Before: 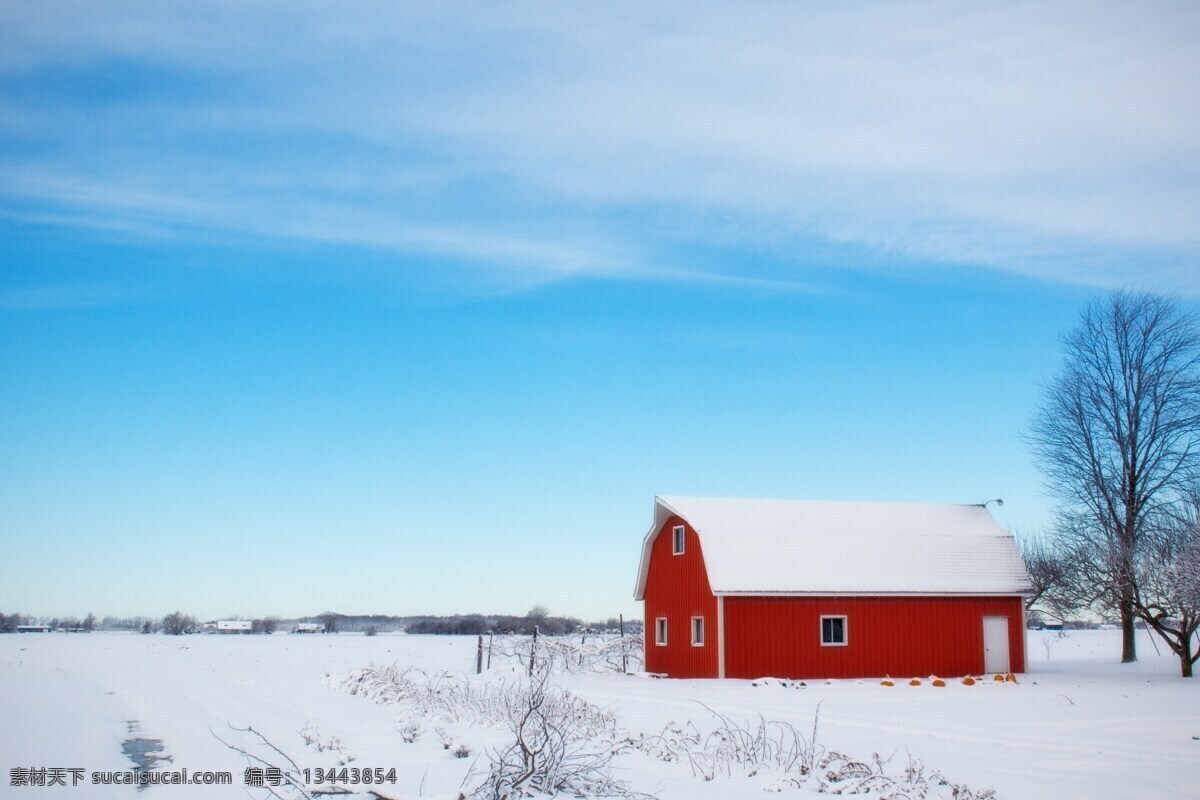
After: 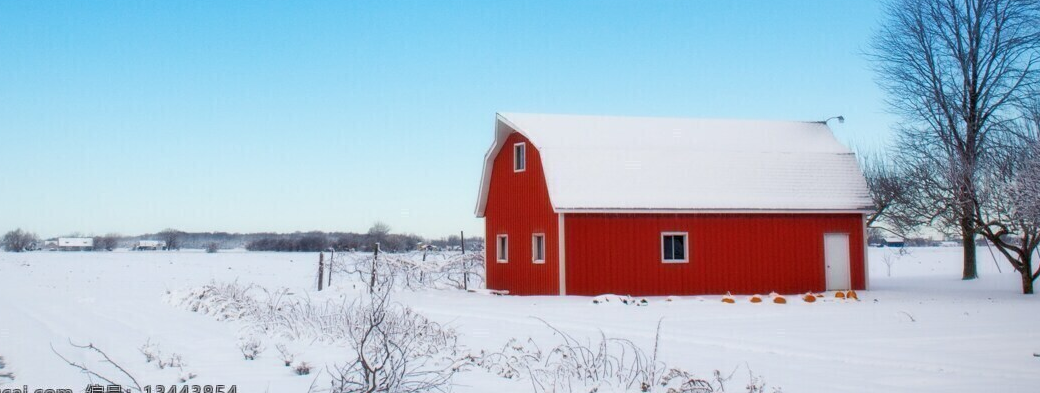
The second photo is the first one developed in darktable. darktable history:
crop and rotate: left 13.285%, top 47.946%, bottom 2.883%
